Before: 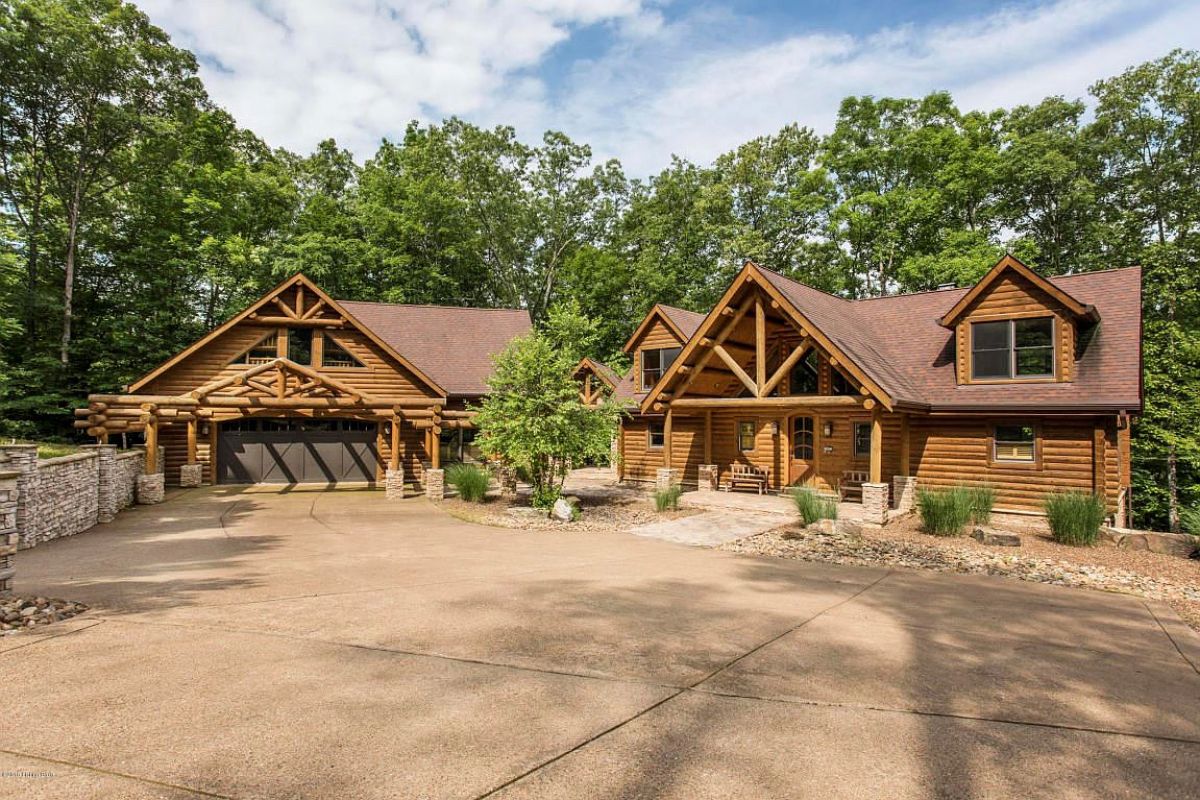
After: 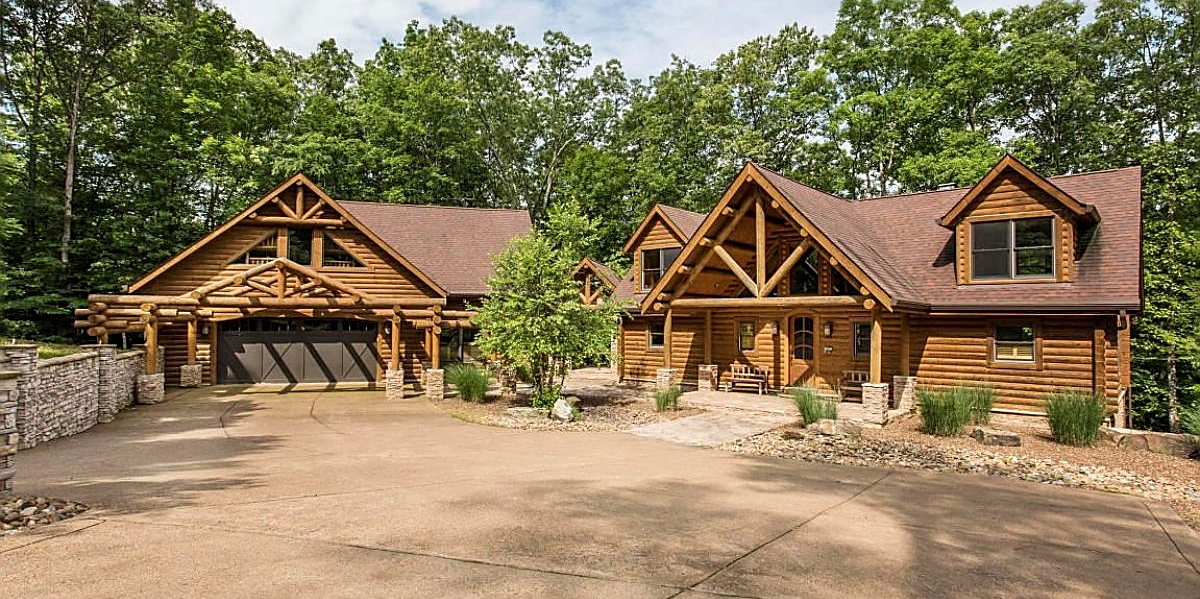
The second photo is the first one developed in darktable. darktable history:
crop and rotate: top 12.604%, bottom 12.421%
sharpen: on, module defaults
